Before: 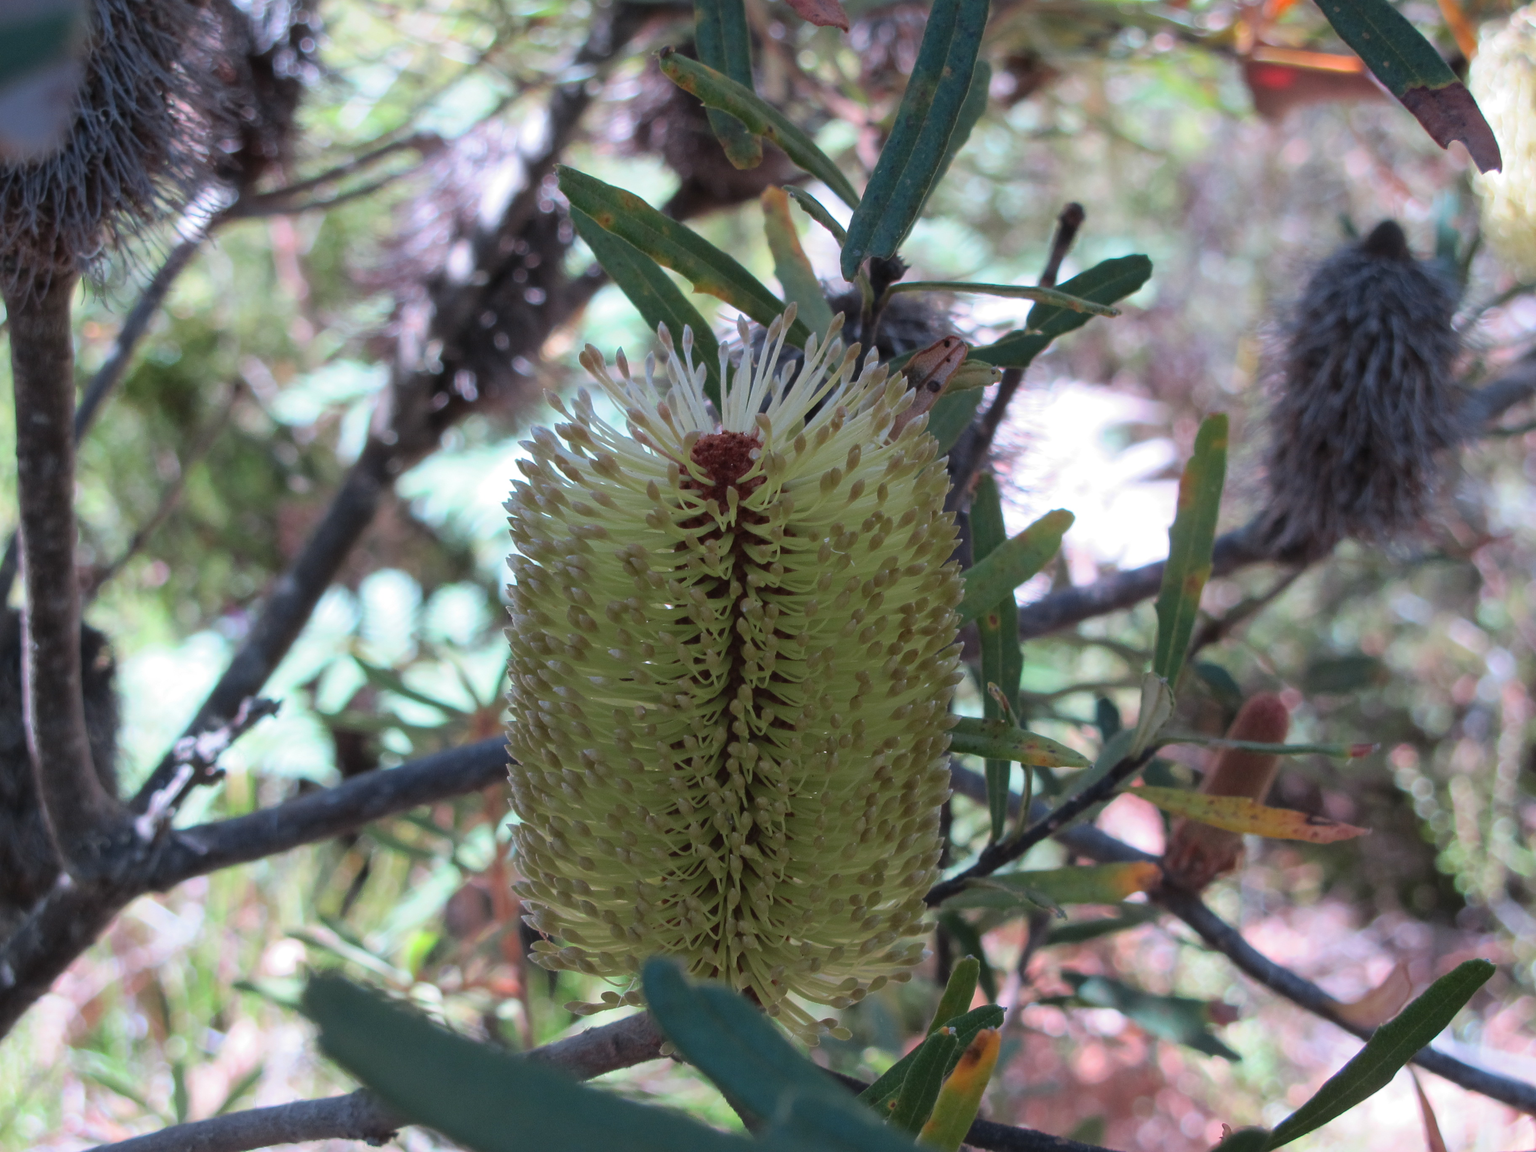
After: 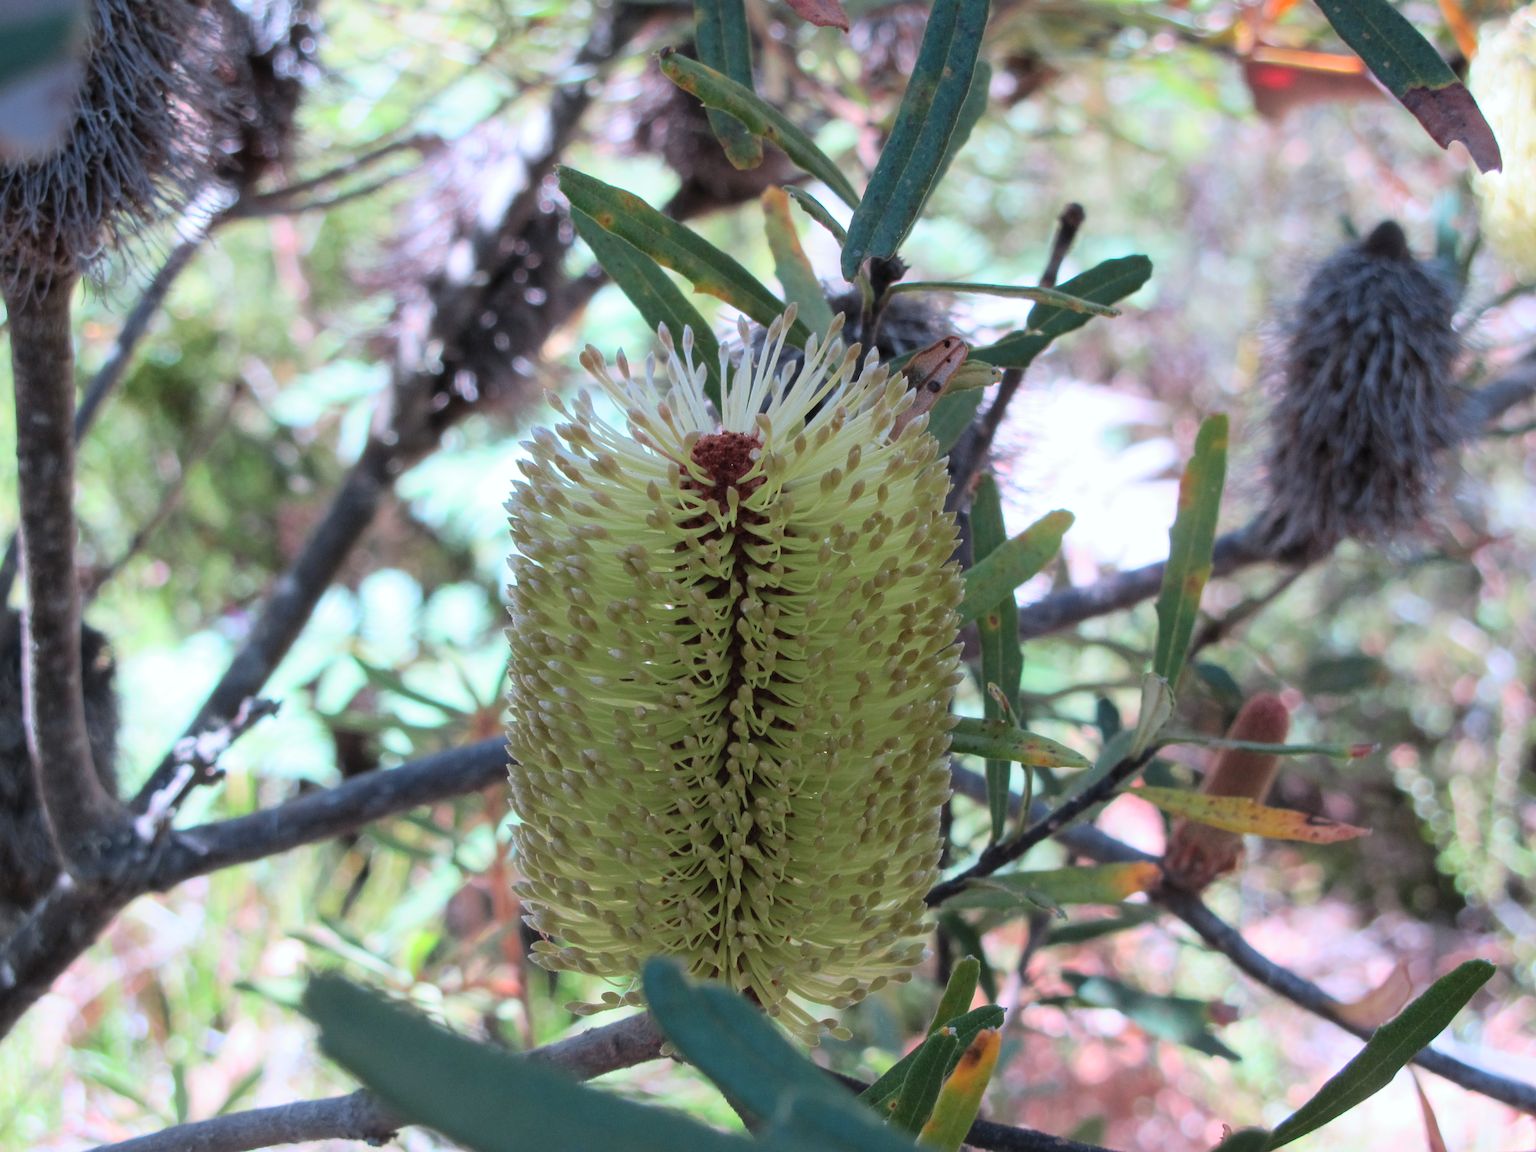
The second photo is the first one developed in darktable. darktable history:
tone curve: curves: ch0 [(0, 0) (0.004, 0.001) (0.133, 0.151) (0.325, 0.399) (0.475, 0.579) (0.832, 0.902) (1, 1)], color space Lab, linked channels, preserve colors none
white balance: red 0.978, blue 0.999
